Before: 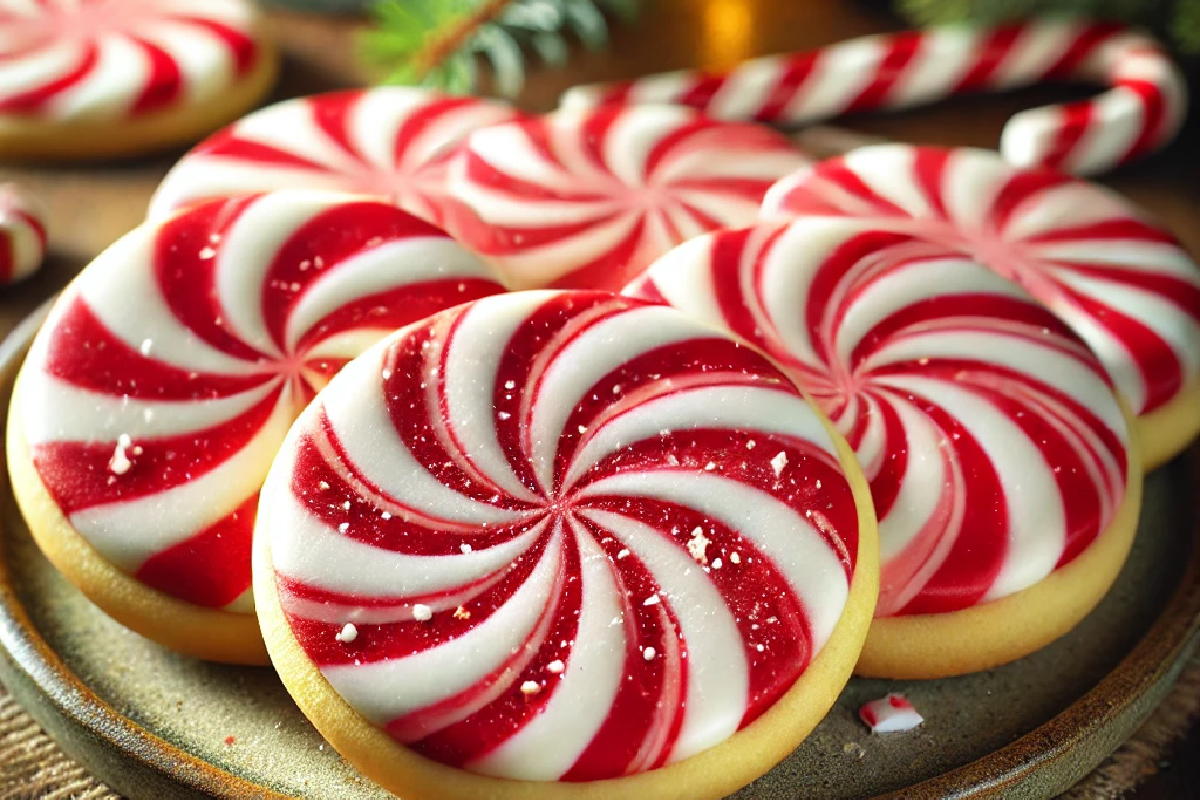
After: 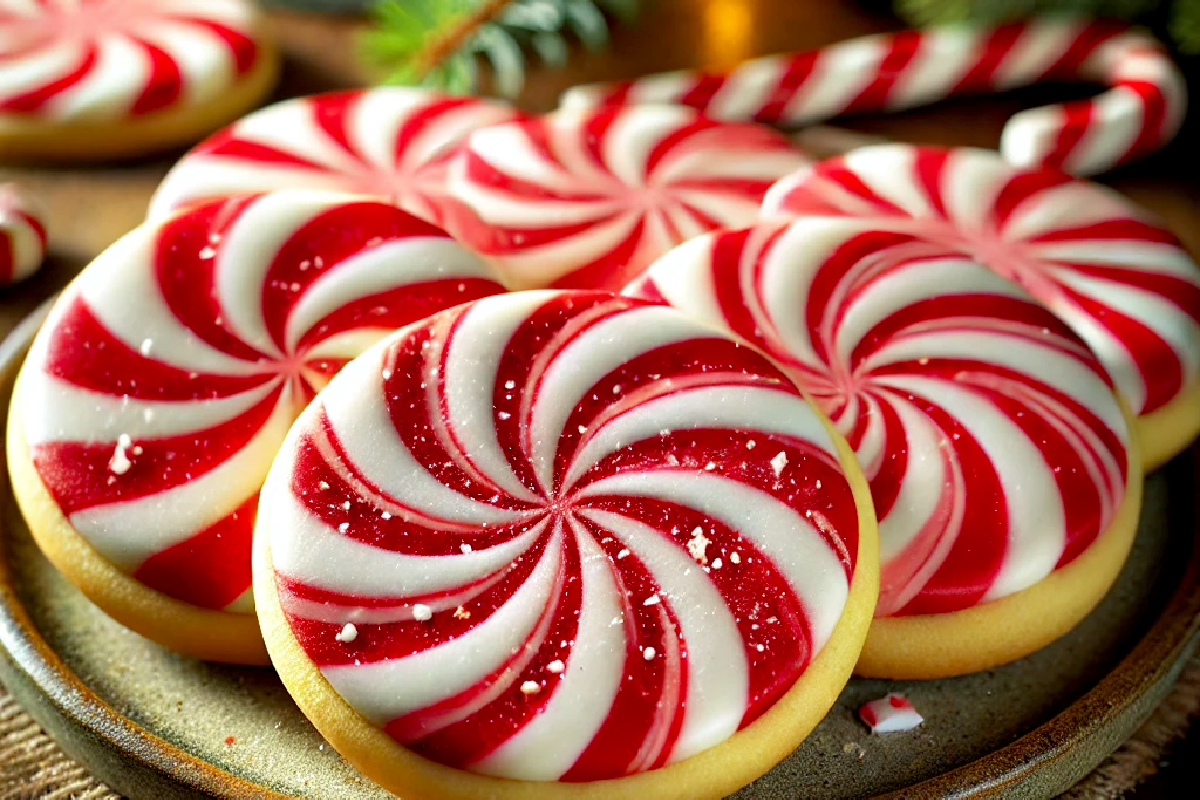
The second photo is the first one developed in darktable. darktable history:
exposure: black level correction 0.007, compensate highlight preservation false
haze removal: compatibility mode true, adaptive false
